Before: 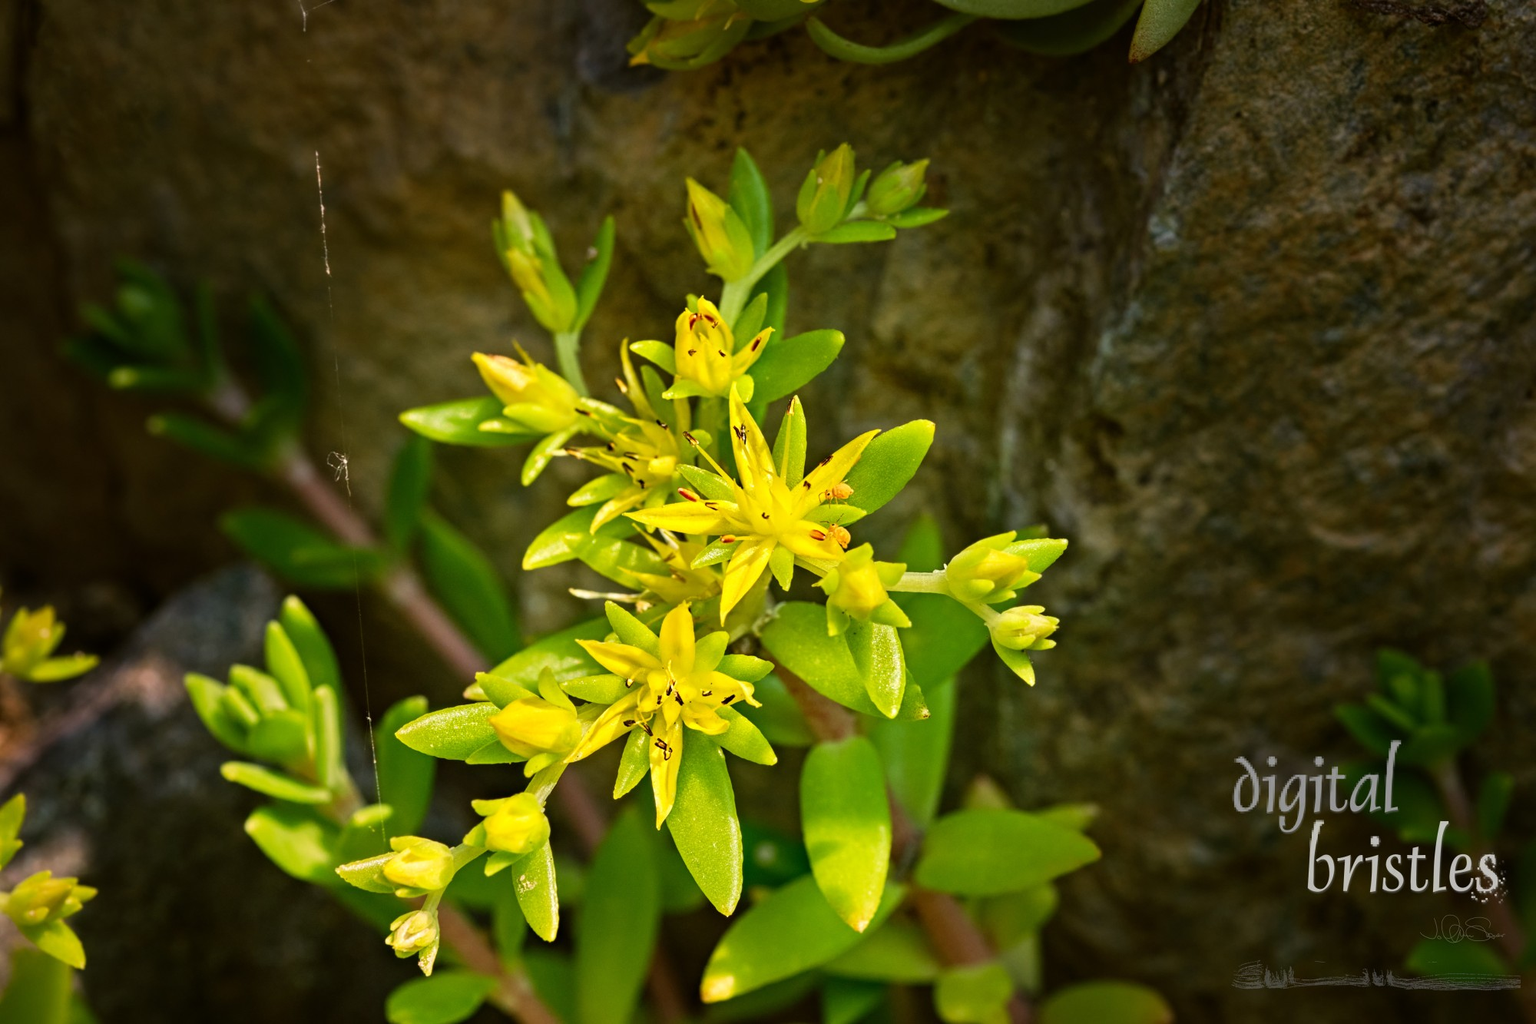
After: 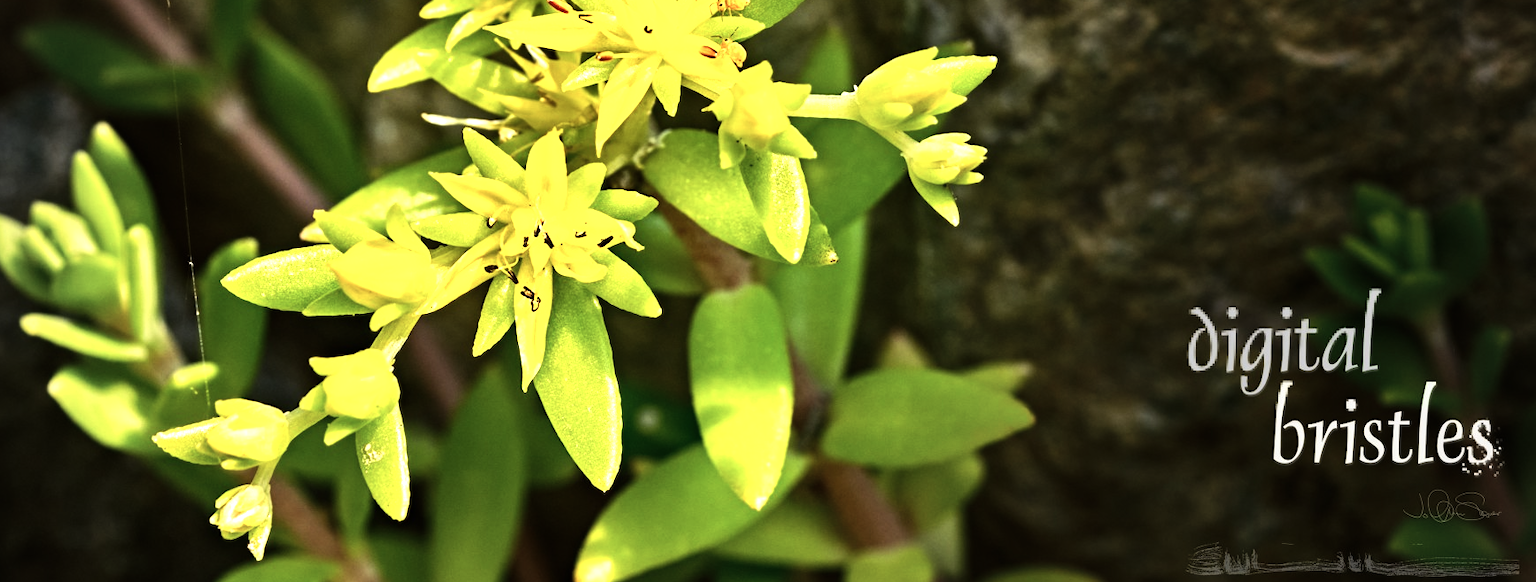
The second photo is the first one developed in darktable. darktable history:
exposure: exposure -0.001 EV, compensate exposure bias true, compensate highlight preservation false
vignetting: brightness -0.193, saturation -0.311
crop and rotate: left 13.258%, top 47.901%, bottom 2.728%
color correction: highlights b* -0.016, saturation 0.845
shadows and highlights: shadows 37.79, highlights -27.47, soften with gaussian
tone equalizer: -8 EV -1.08 EV, -7 EV -1.03 EV, -6 EV -0.904 EV, -5 EV -0.545 EV, -3 EV 0.562 EV, -2 EV 0.864 EV, -1 EV 0.989 EV, +0 EV 1.08 EV, edges refinement/feathering 500, mask exposure compensation -1.57 EV, preserve details no
